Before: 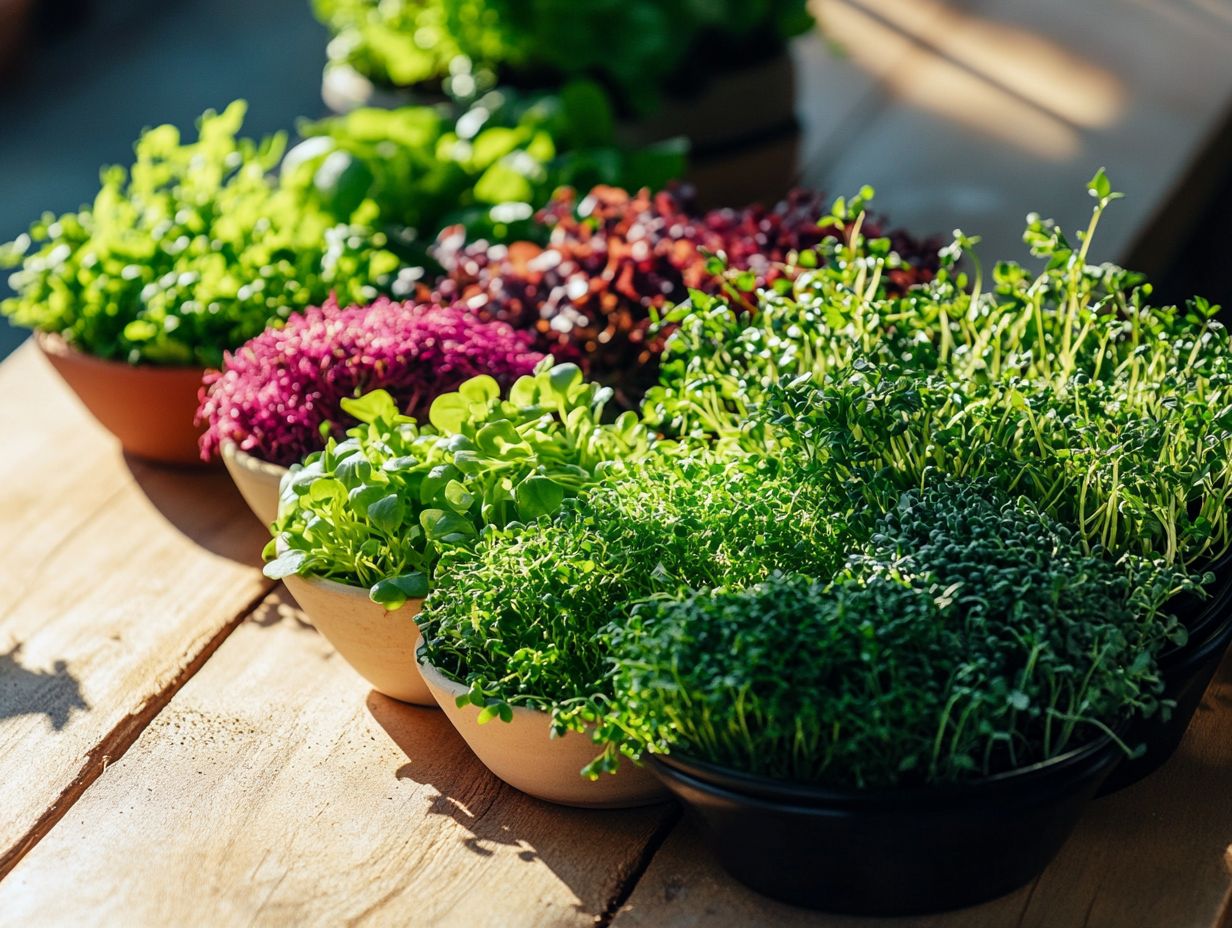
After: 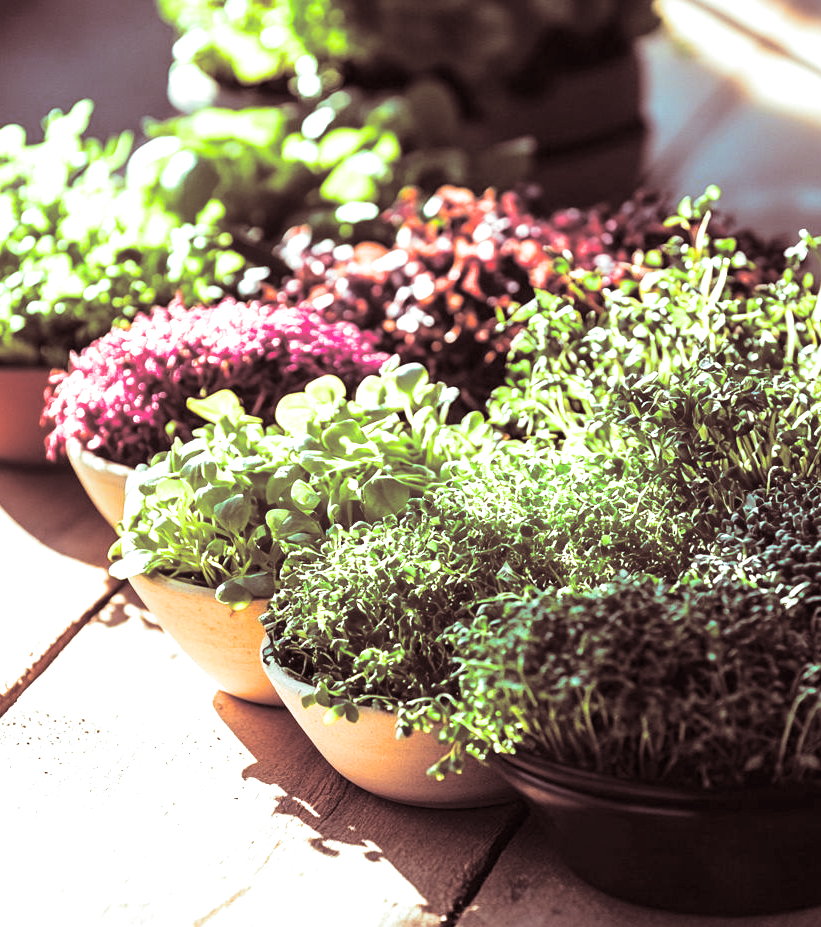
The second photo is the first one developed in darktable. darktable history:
crop and rotate: left 12.648%, right 20.685%
split-toning: shadows › saturation 0.3, highlights › hue 180°, highlights › saturation 0.3, compress 0%
exposure: black level correction 0, exposure 1.2 EV, compensate exposure bias true, compensate highlight preservation false
